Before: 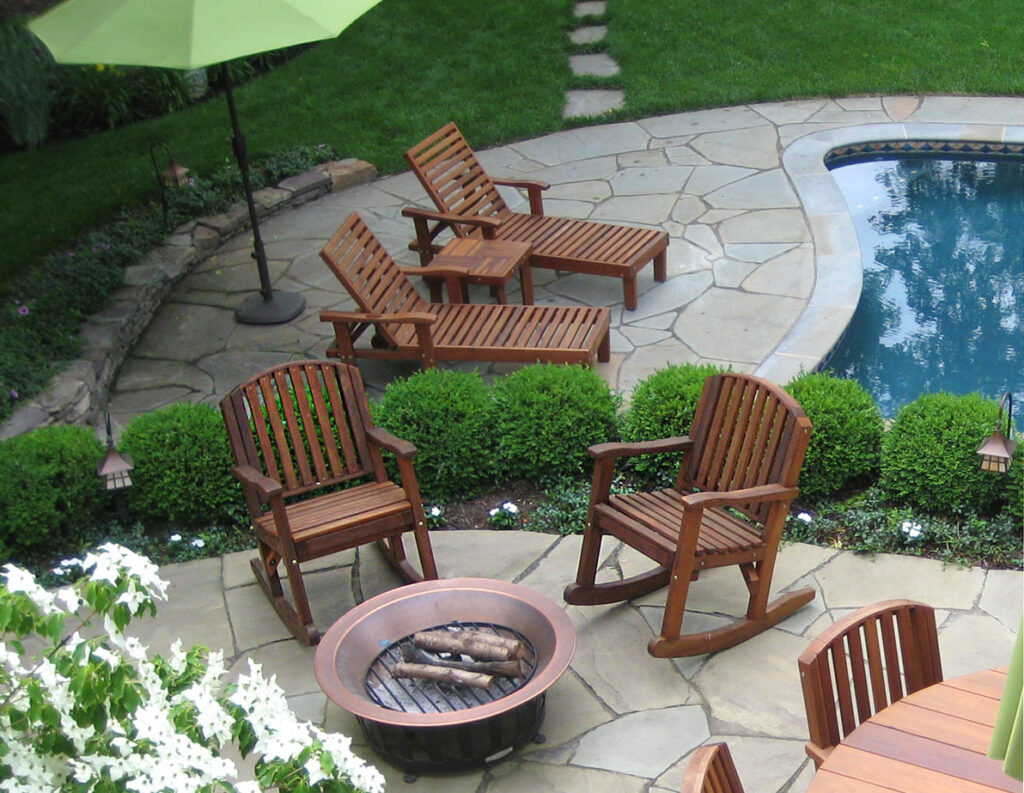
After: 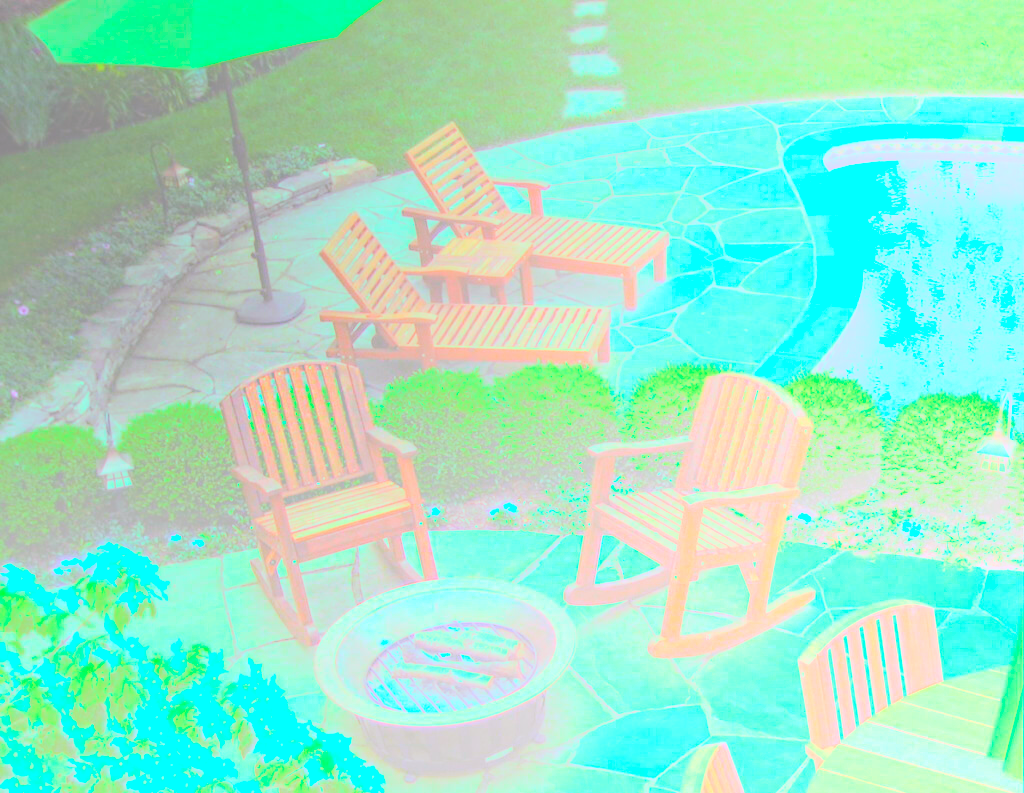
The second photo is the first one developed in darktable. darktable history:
color balance rgb: shadows lift › luminance 0.49%, shadows lift › chroma 6.83%, shadows lift › hue 300.29°, power › hue 208.98°, highlights gain › luminance 20.24%, highlights gain › chroma 13.17%, highlights gain › hue 173.85°, perceptual saturation grading › global saturation 18.05%
local contrast: detail 130%
haze removal: compatibility mode true, adaptive false
bloom: size 70%, threshold 25%, strength 70%
